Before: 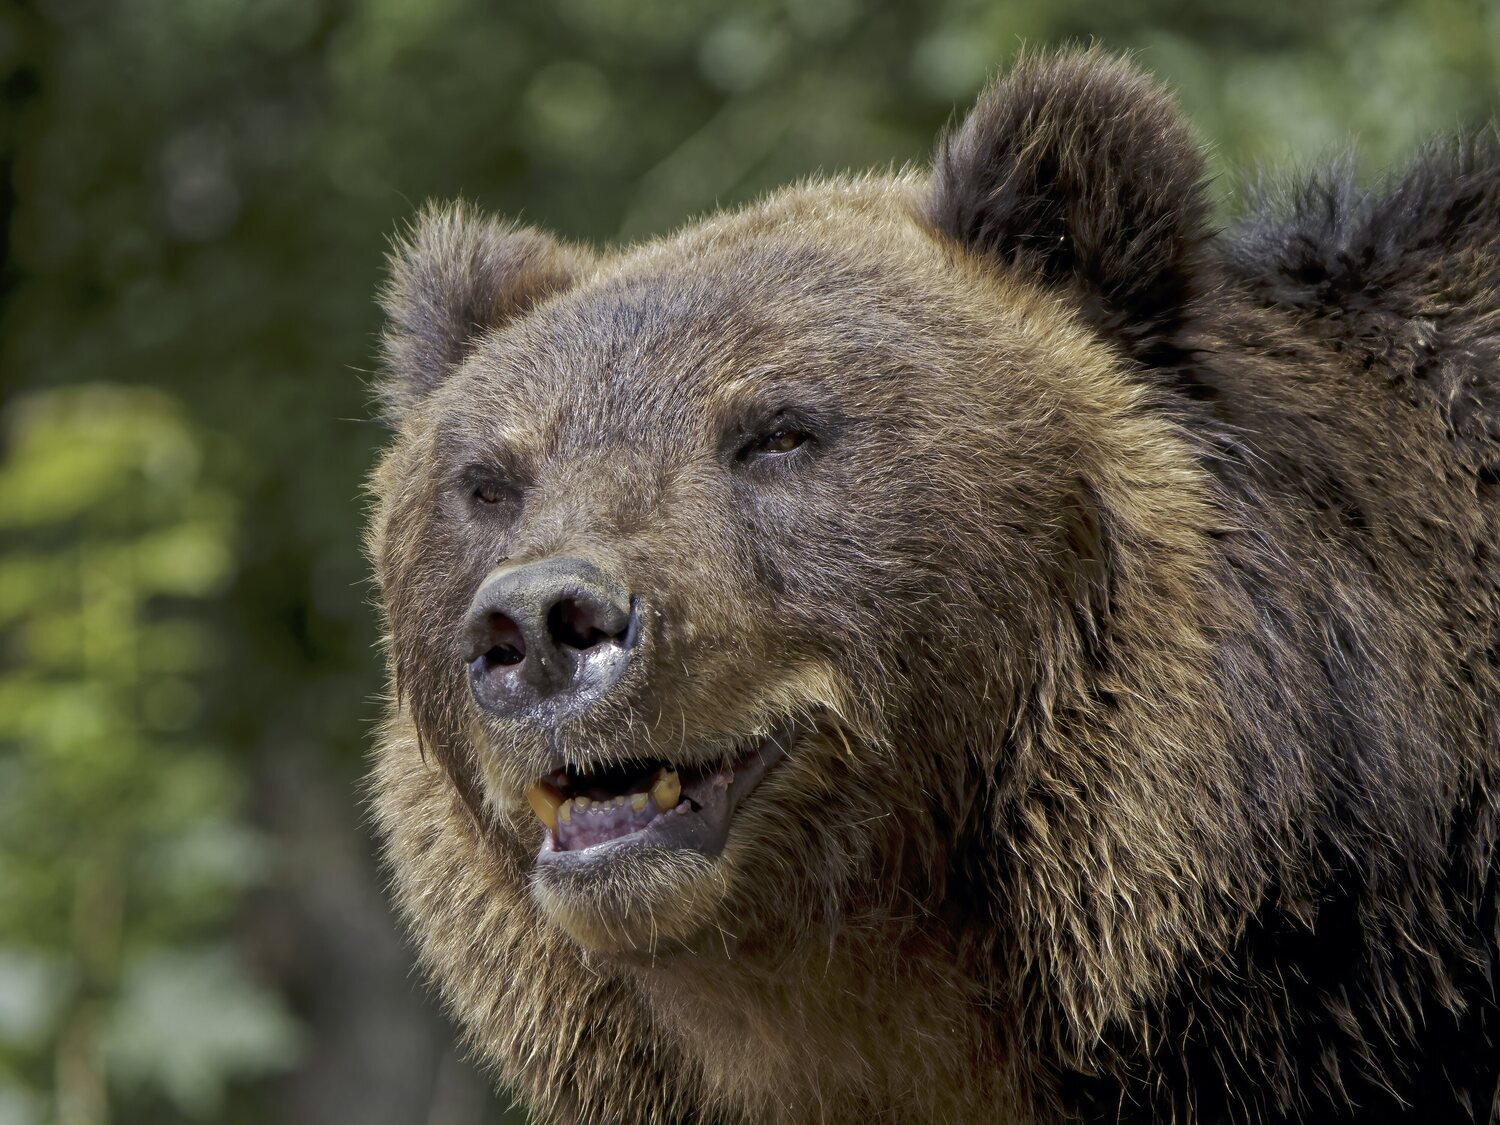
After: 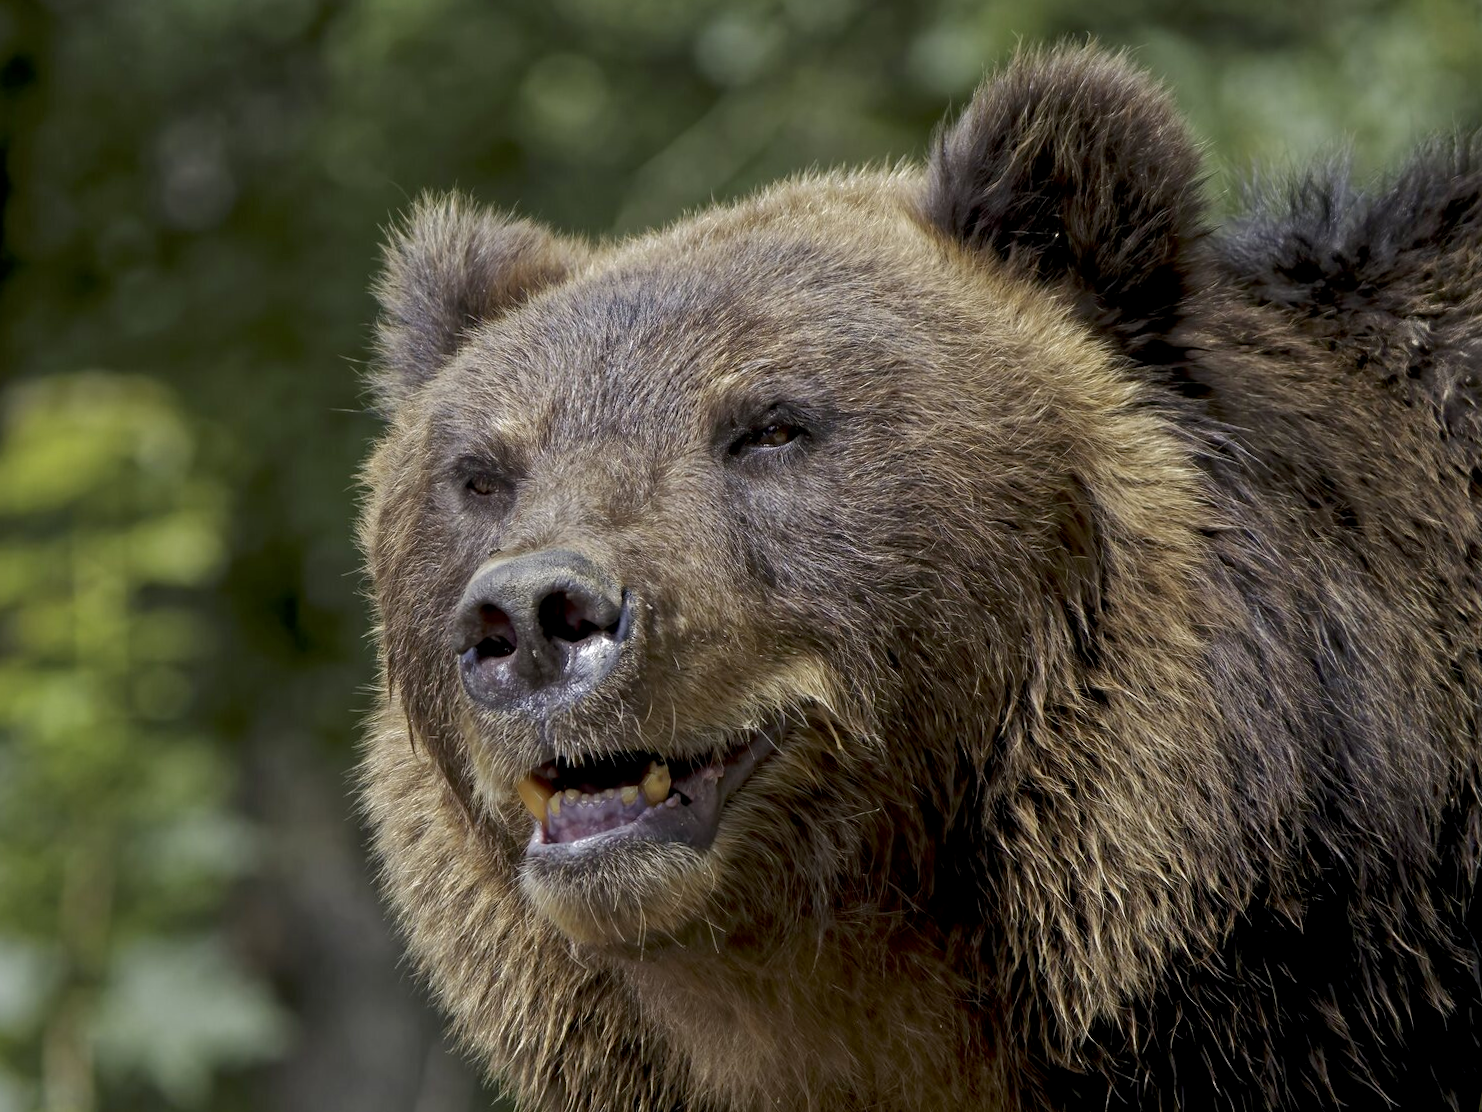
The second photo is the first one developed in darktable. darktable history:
exposure: black level correction 0.004, exposure 0.014 EV, compensate highlight preservation false
crop and rotate: angle -0.5°
